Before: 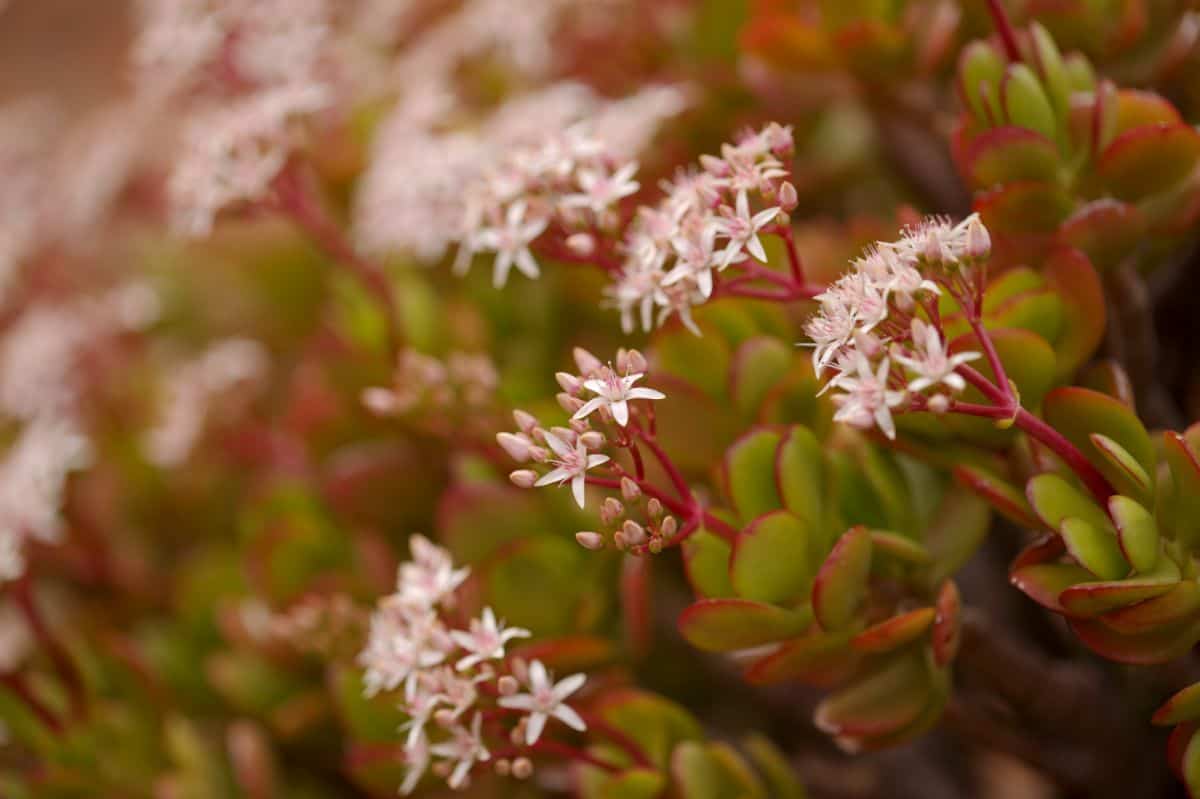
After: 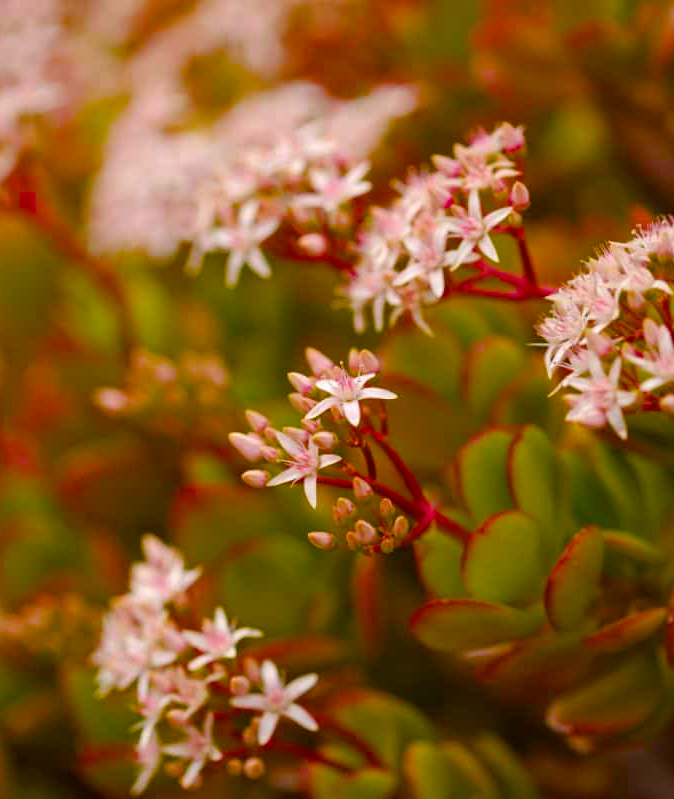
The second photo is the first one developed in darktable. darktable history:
color balance rgb: shadows lift › chroma 2.043%, shadows lift › hue 216.34°, linear chroma grading › global chroma 8.837%, perceptual saturation grading › global saturation 45.425%, perceptual saturation grading › highlights -24.781%, perceptual saturation grading › shadows 49.844%, global vibrance 20%
crop and rotate: left 22.341%, right 21.415%
